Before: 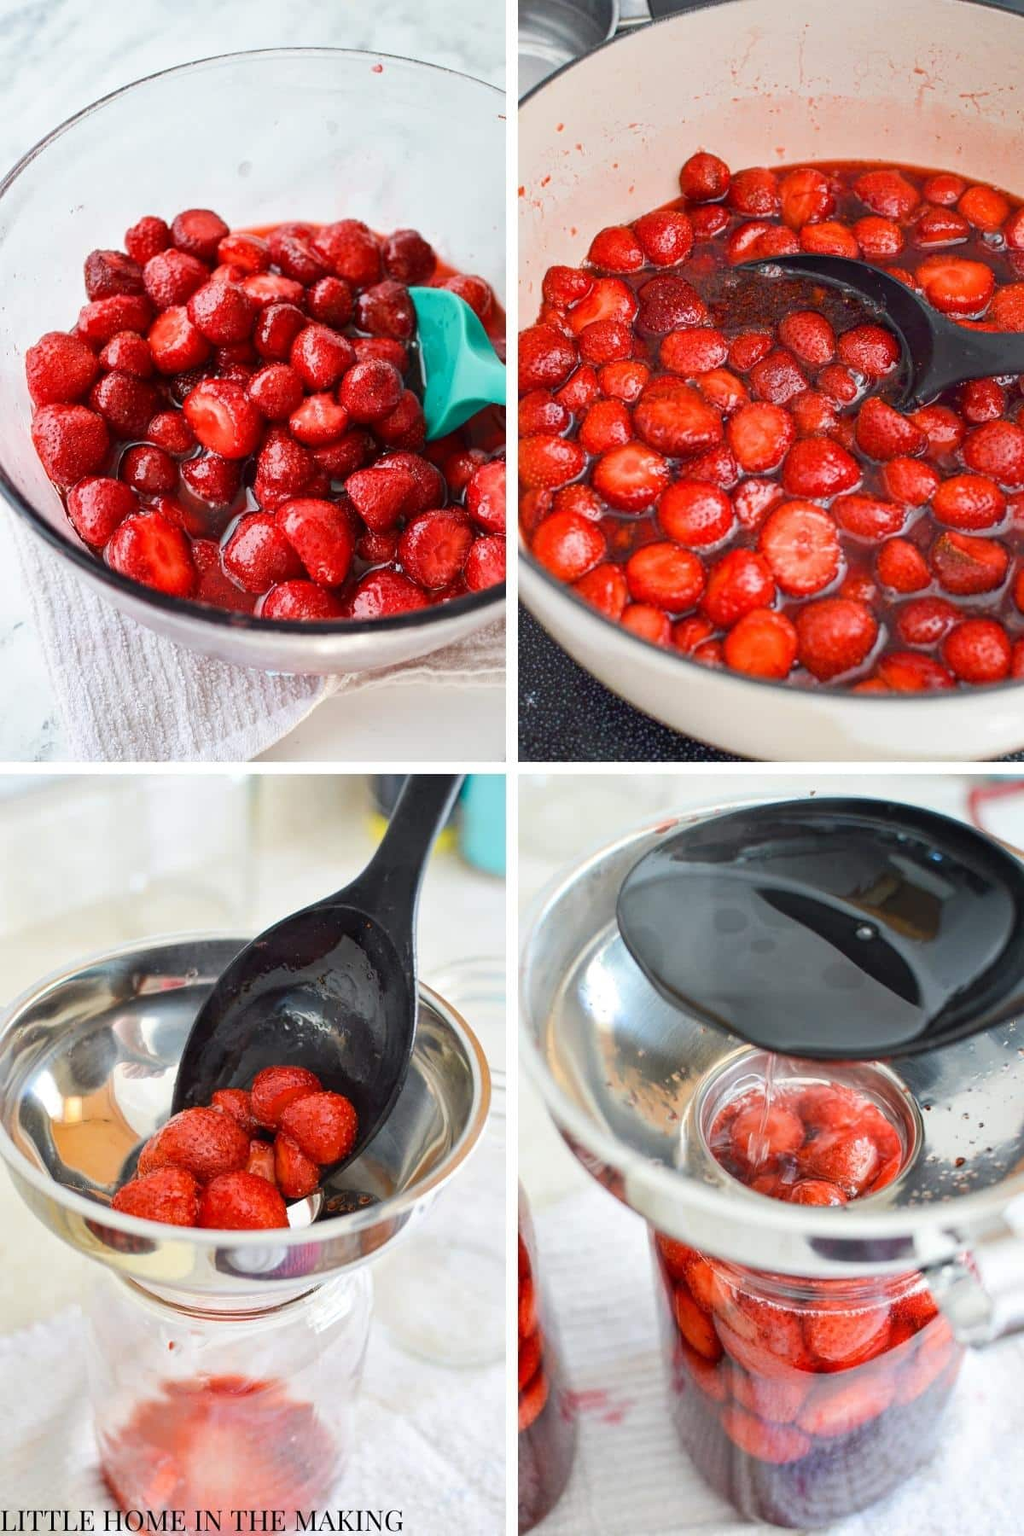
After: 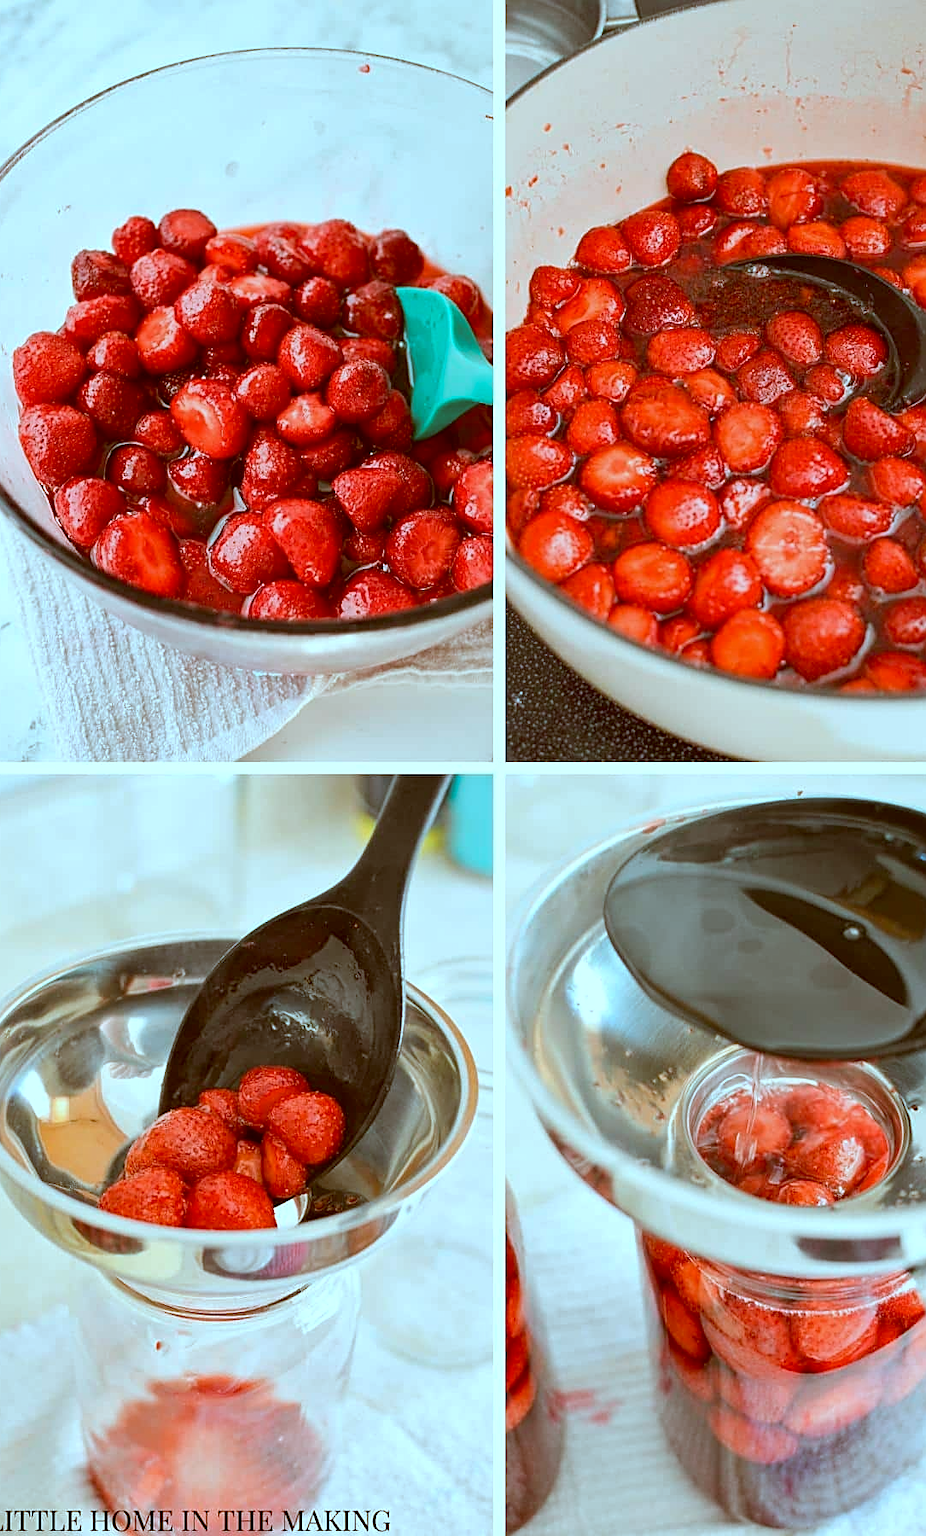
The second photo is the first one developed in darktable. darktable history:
shadows and highlights: shadows 25.08, highlights -23.63
crop and rotate: left 1.306%, right 8.17%
color correction: highlights a* -13.92, highlights b* -16.93, shadows a* 10.71, shadows b* 29.17
sharpen: on, module defaults
